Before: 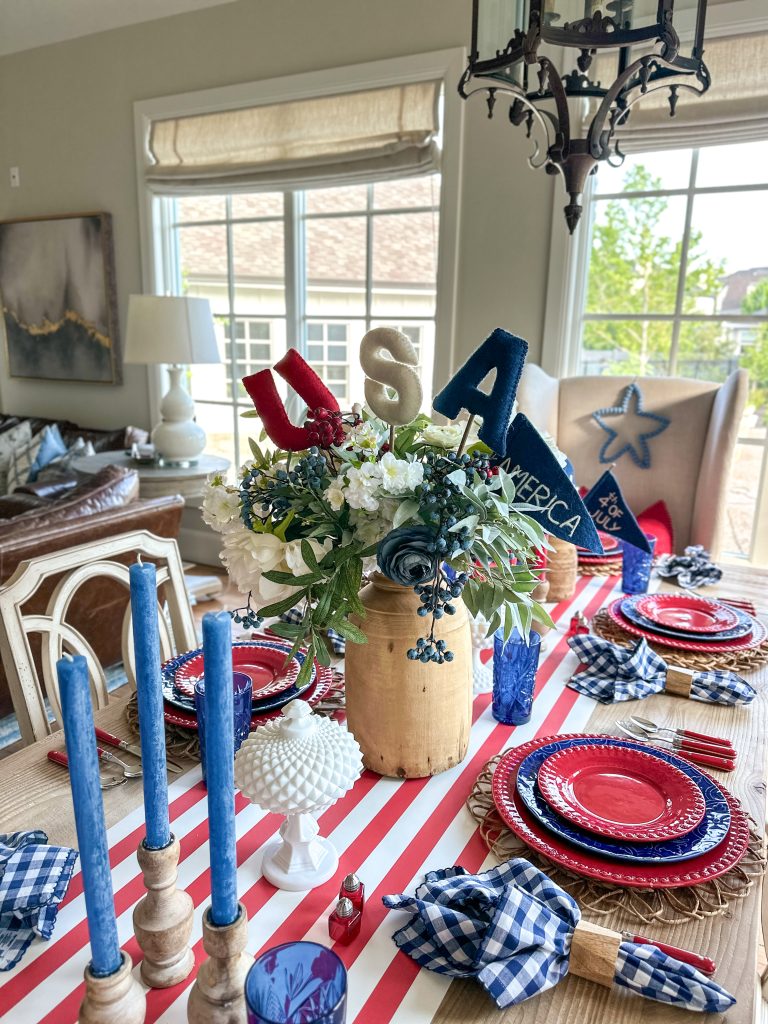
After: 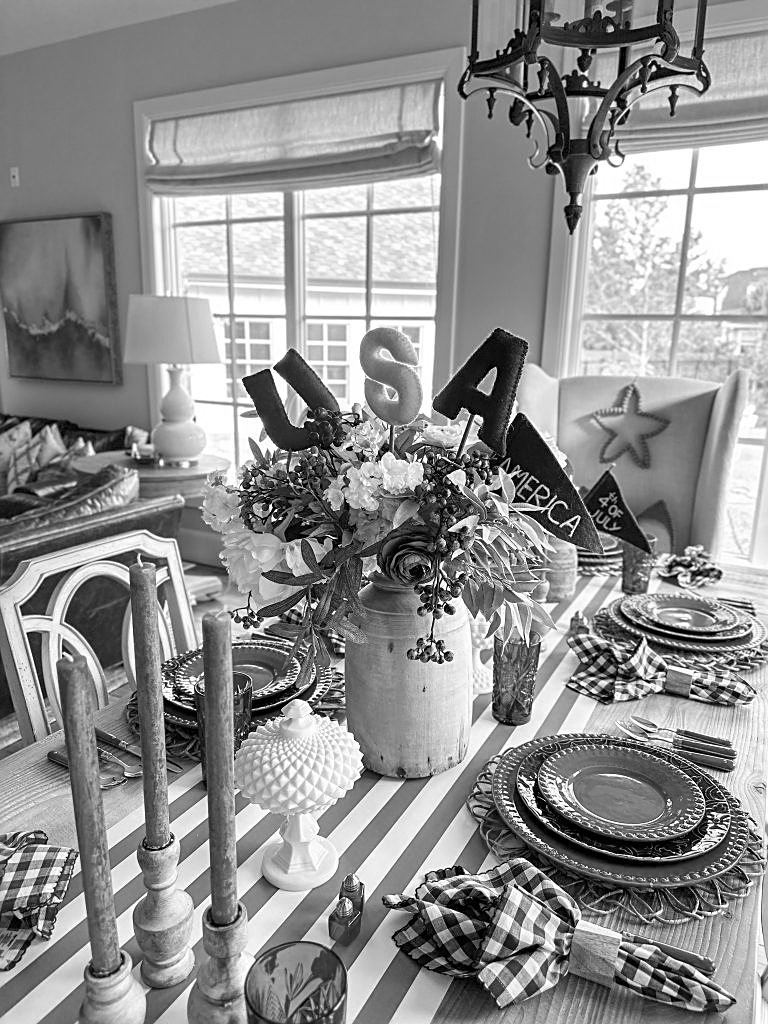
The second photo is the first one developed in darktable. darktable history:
sharpen: on, module defaults
monochrome: on, module defaults
